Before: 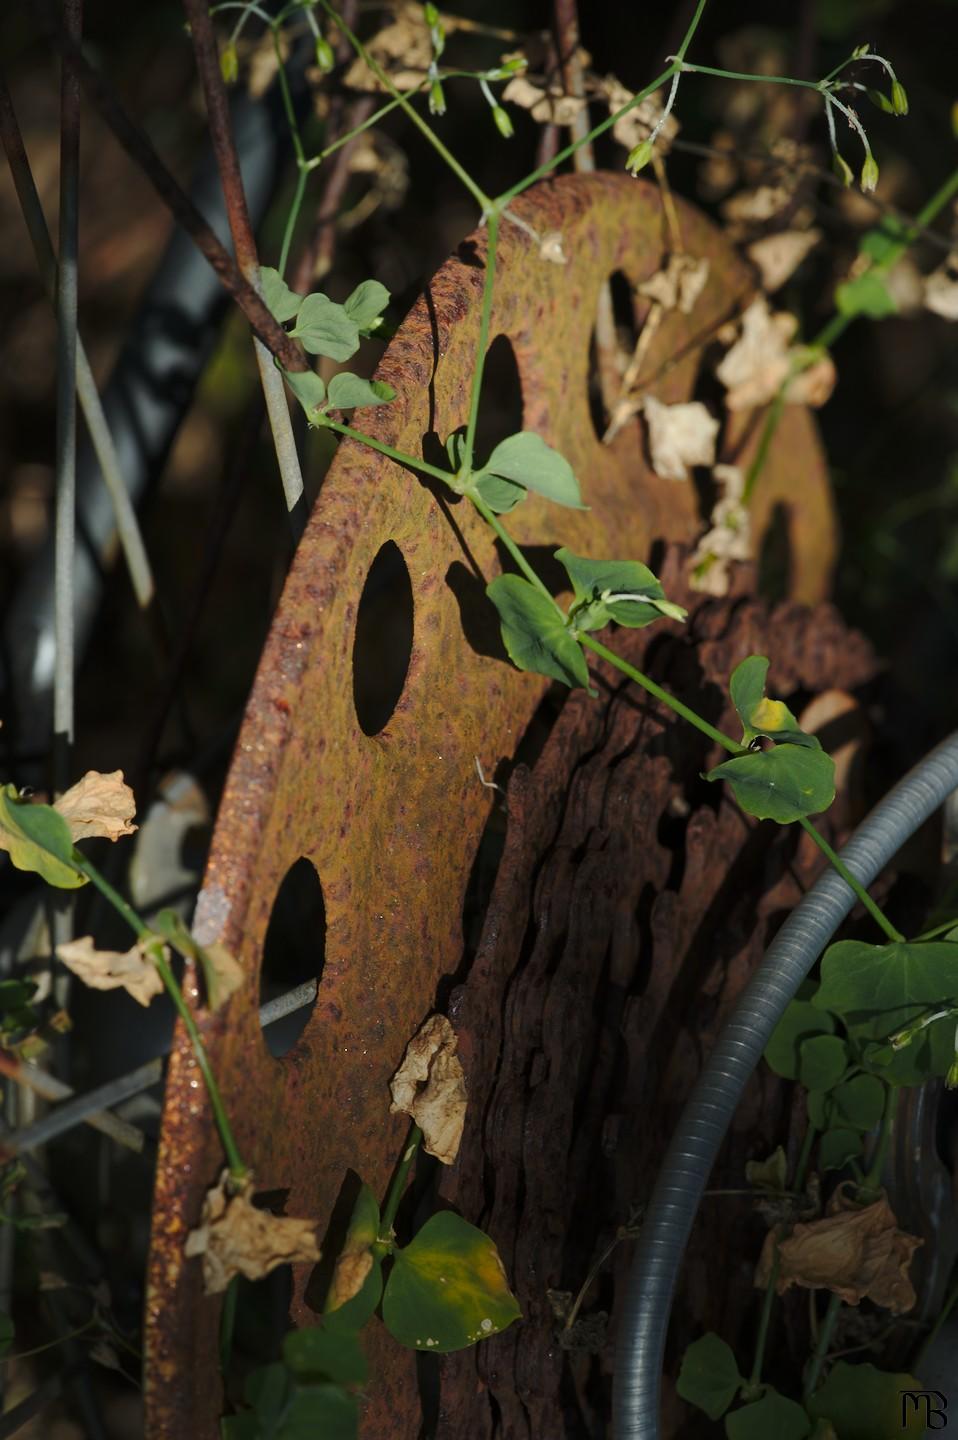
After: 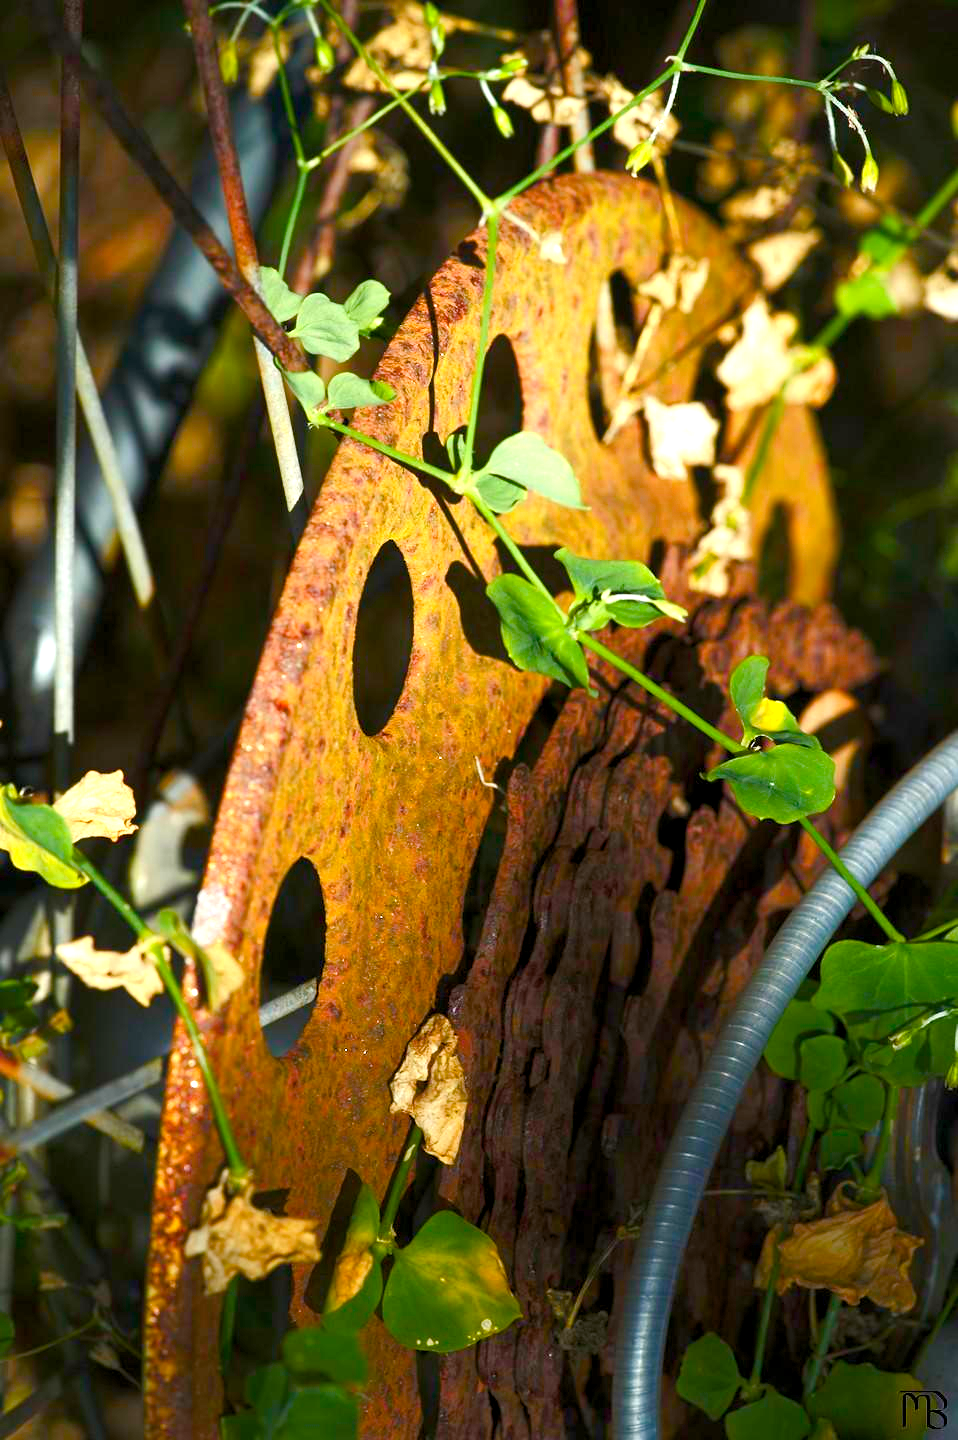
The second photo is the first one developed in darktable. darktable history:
color balance rgb: power › luminance 1.701%, global offset › luminance -0.276%, global offset › hue 261.75°, linear chroma grading › shadows 9.9%, linear chroma grading › highlights 11.124%, linear chroma grading › global chroma 15.633%, linear chroma grading › mid-tones 14.859%, perceptual saturation grading › global saturation 43.991%, perceptual saturation grading › highlights -49.938%, perceptual saturation grading › shadows 29.736%, global vibrance 9.738%
exposure: exposure 1.523 EV, compensate highlight preservation false
